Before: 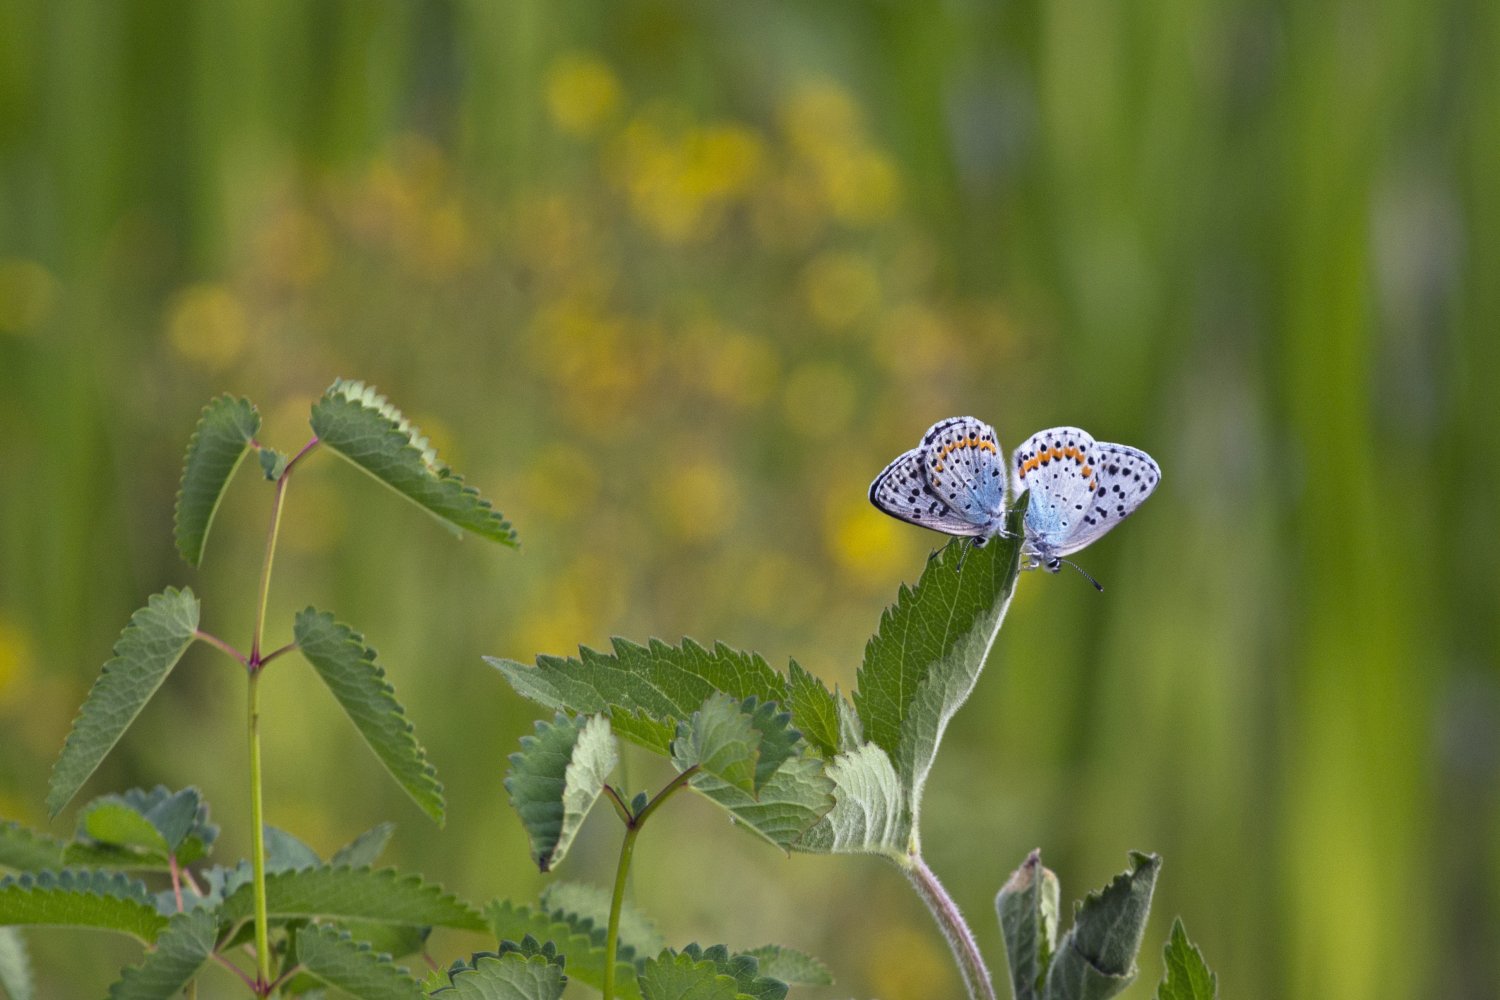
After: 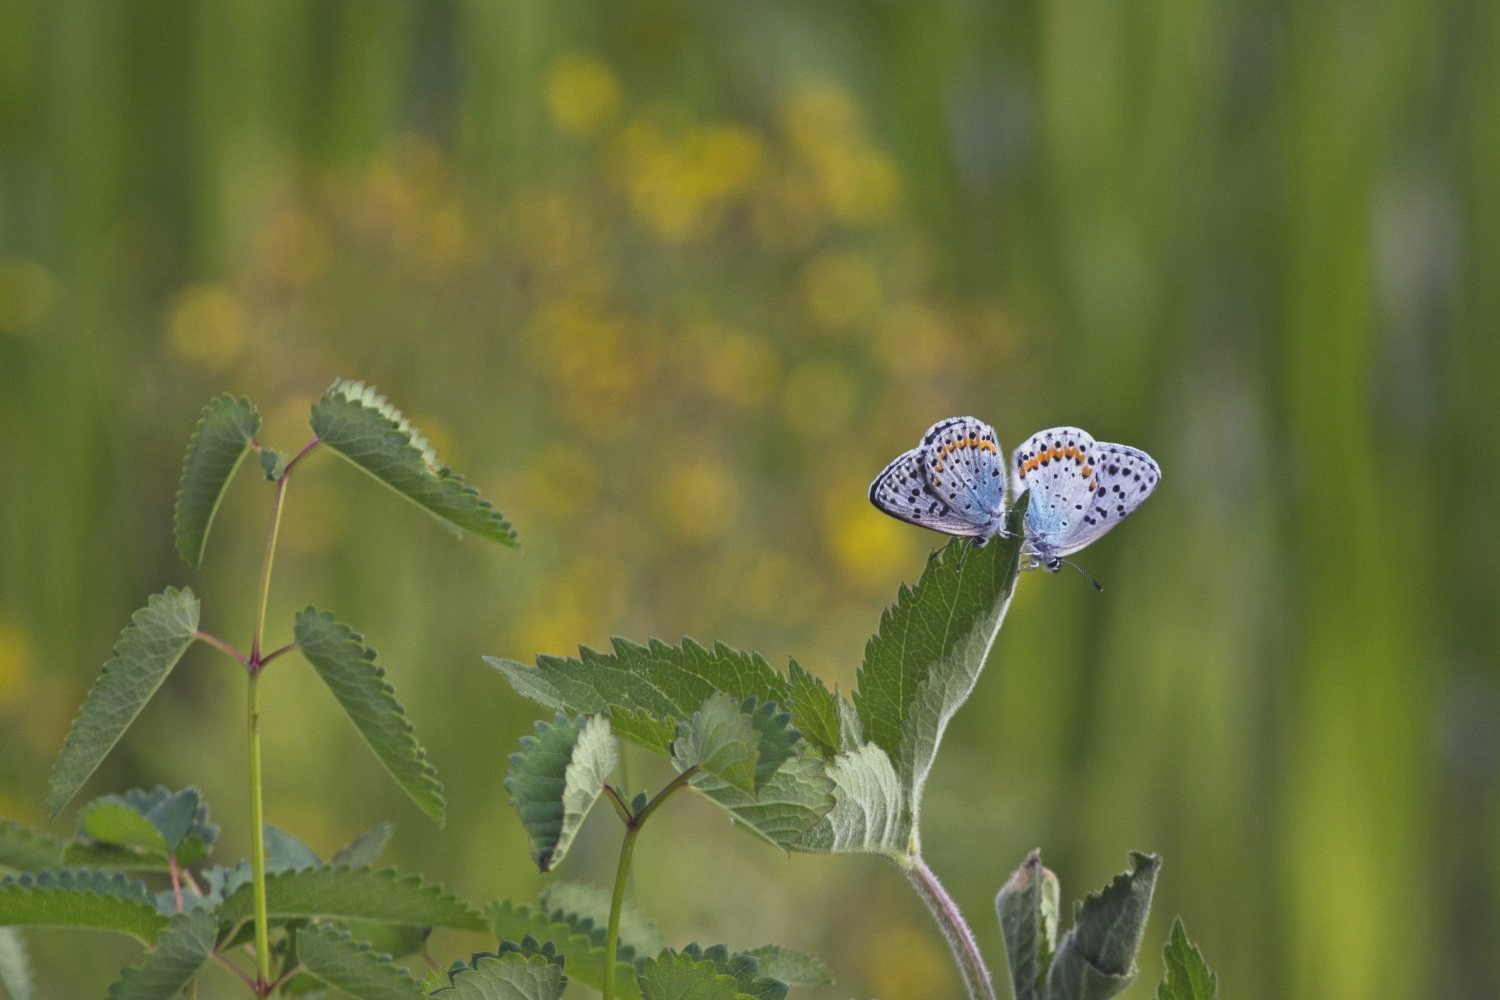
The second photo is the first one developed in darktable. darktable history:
exposure: black level correction -0.014, exposure -0.187 EV, compensate exposure bias true, compensate highlight preservation false
